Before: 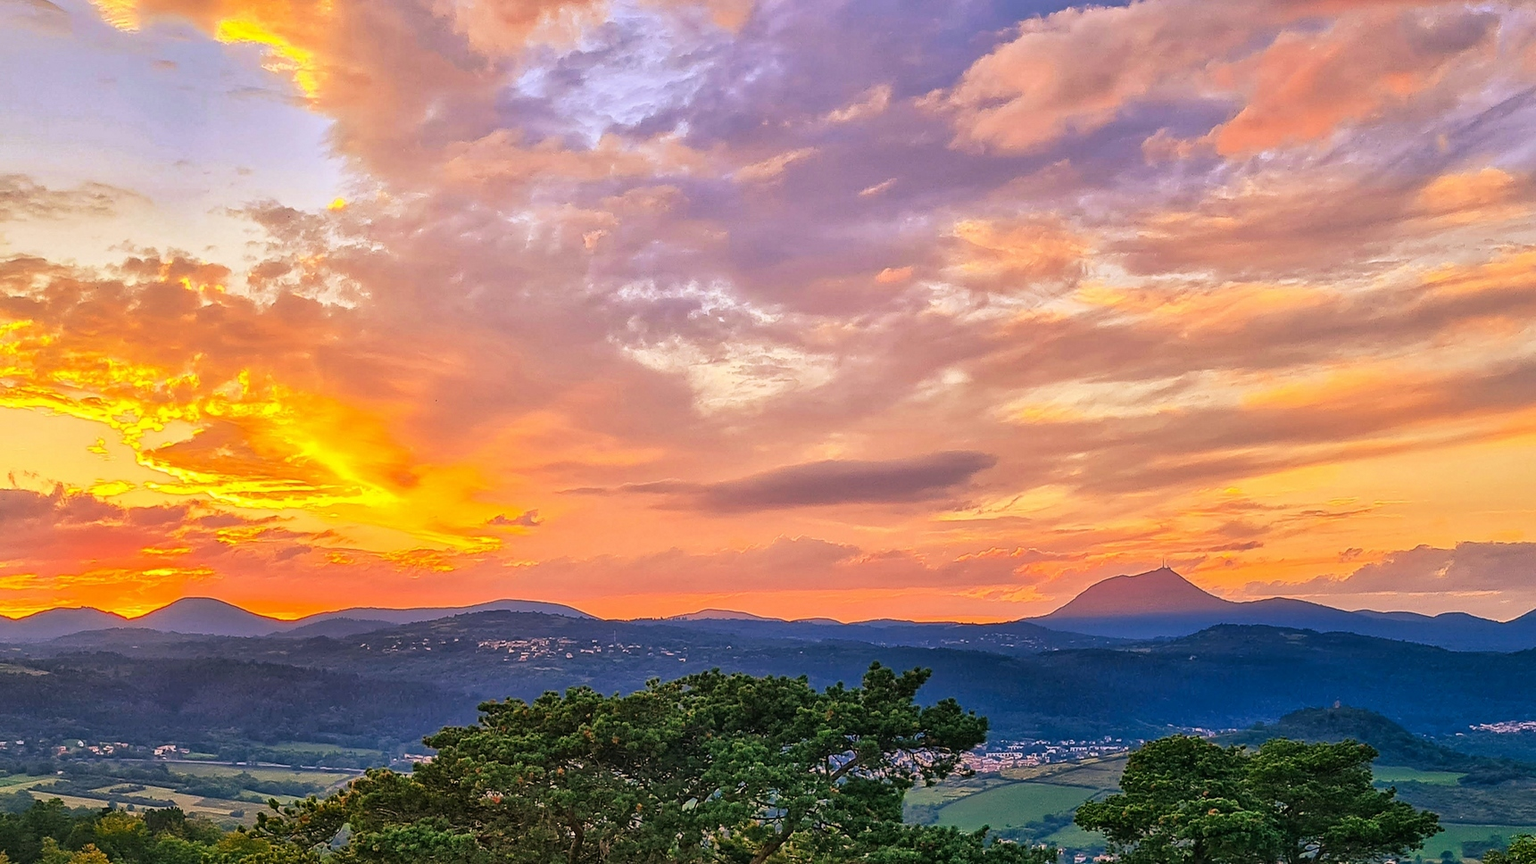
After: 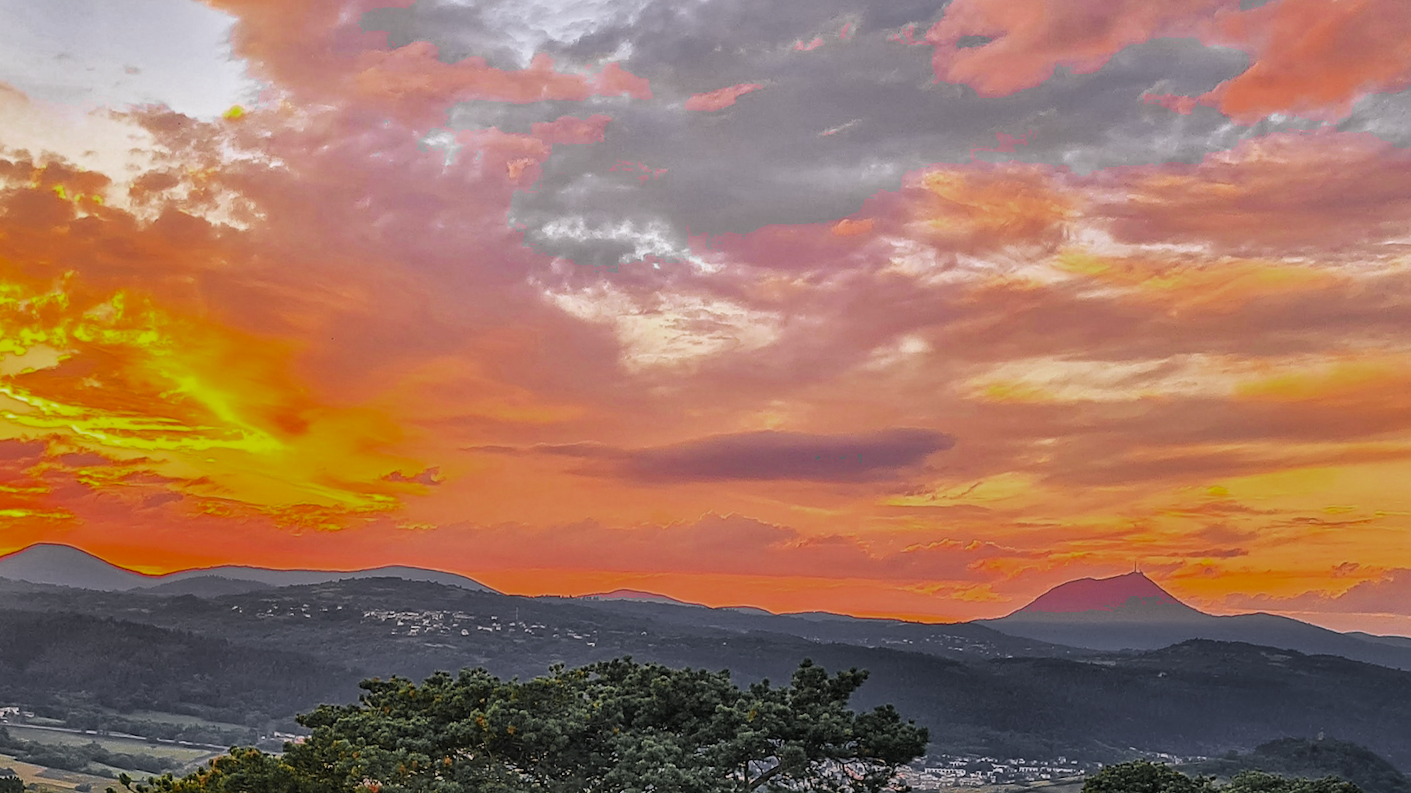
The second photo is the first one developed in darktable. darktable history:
crop and rotate: angle -3.27°, left 5.211%, top 5.211%, right 4.607%, bottom 4.607%
white balance: red 0.974, blue 1.044
color zones: curves: ch0 [(0.004, 0.388) (0.125, 0.392) (0.25, 0.404) (0.375, 0.5) (0.5, 0.5) (0.625, 0.5) (0.75, 0.5) (0.875, 0.5)]; ch1 [(0, 0.5) (0.125, 0.5) (0.25, 0.5) (0.375, 0.124) (0.524, 0.124) (0.645, 0.128) (0.789, 0.132) (0.914, 0.096) (0.998, 0.068)]
velvia: strength 17%
